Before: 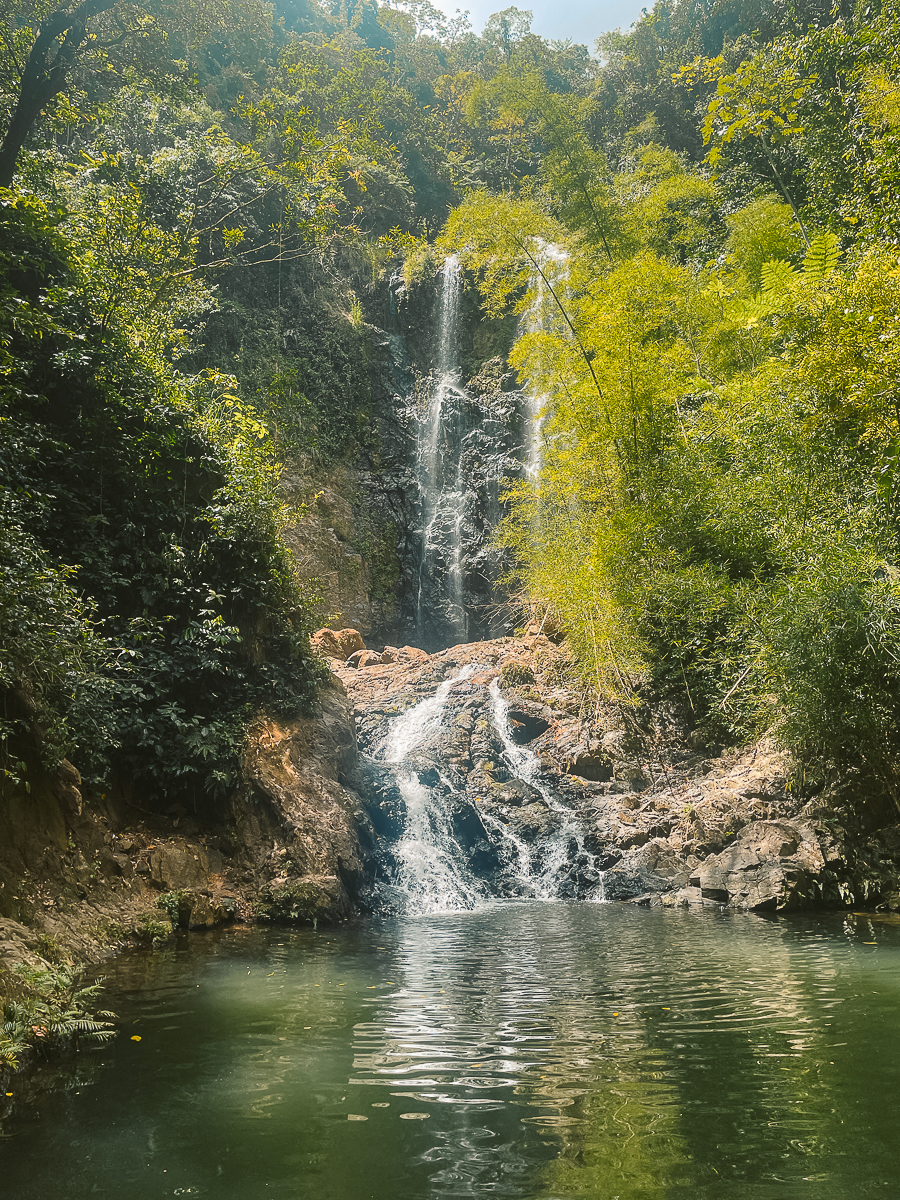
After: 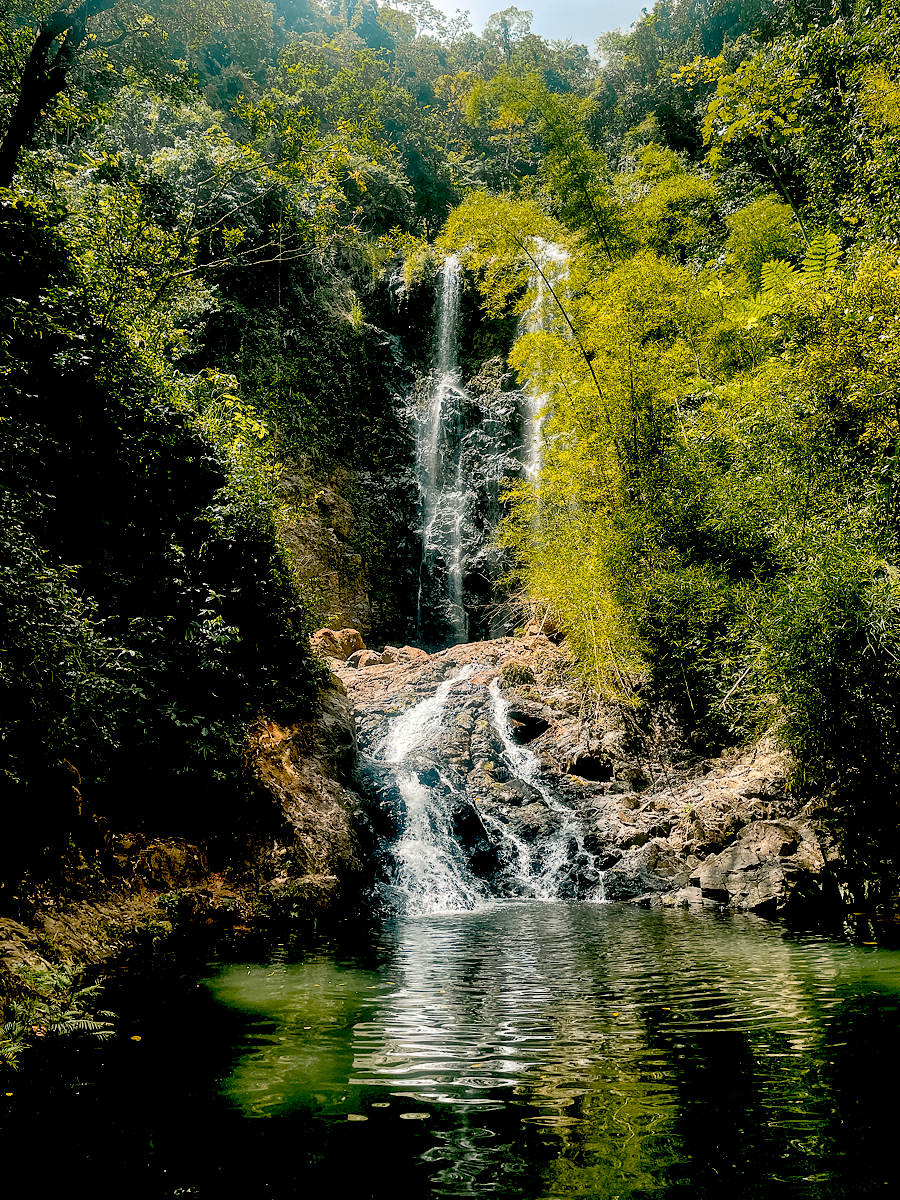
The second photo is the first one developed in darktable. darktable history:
haze removal: strength -0.098, compatibility mode true, adaptive false
local contrast: mode bilateral grid, contrast 19, coarseness 49, detail 143%, midtone range 0.2
levels: mode automatic, levels [0, 0.478, 1]
exposure: black level correction 0.098, exposure -0.093 EV, compensate exposure bias true, compensate highlight preservation false
tone equalizer: on, module defaults
